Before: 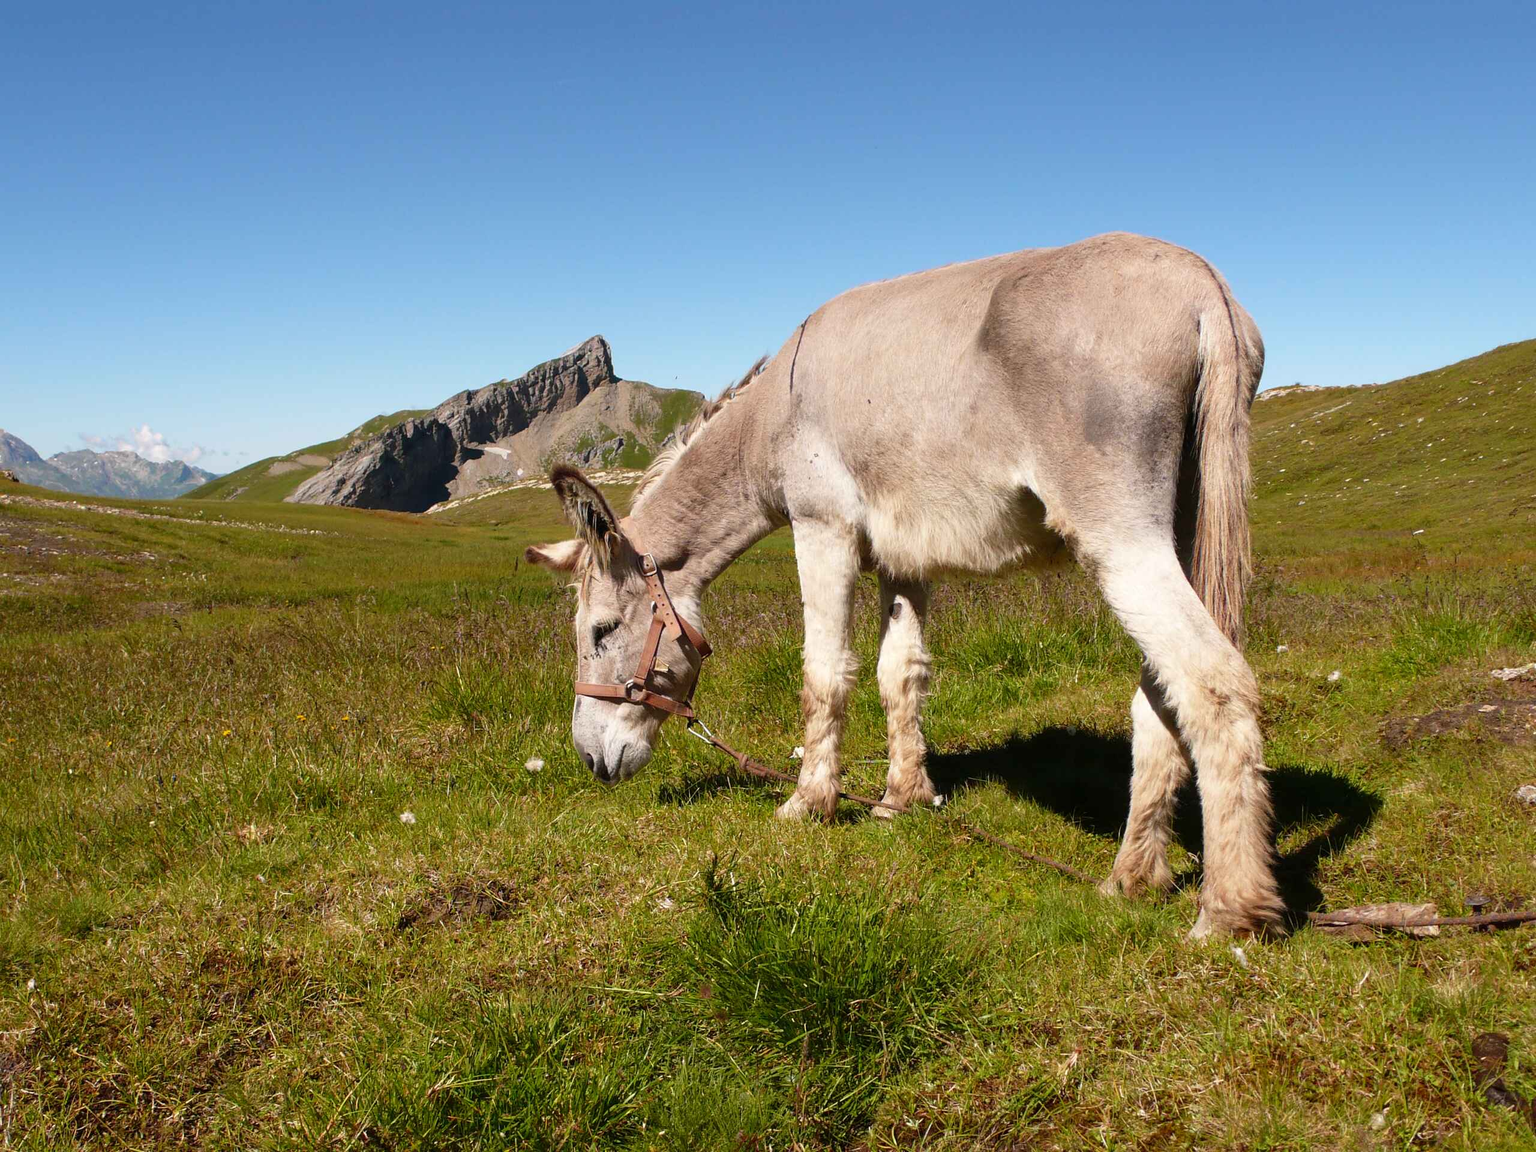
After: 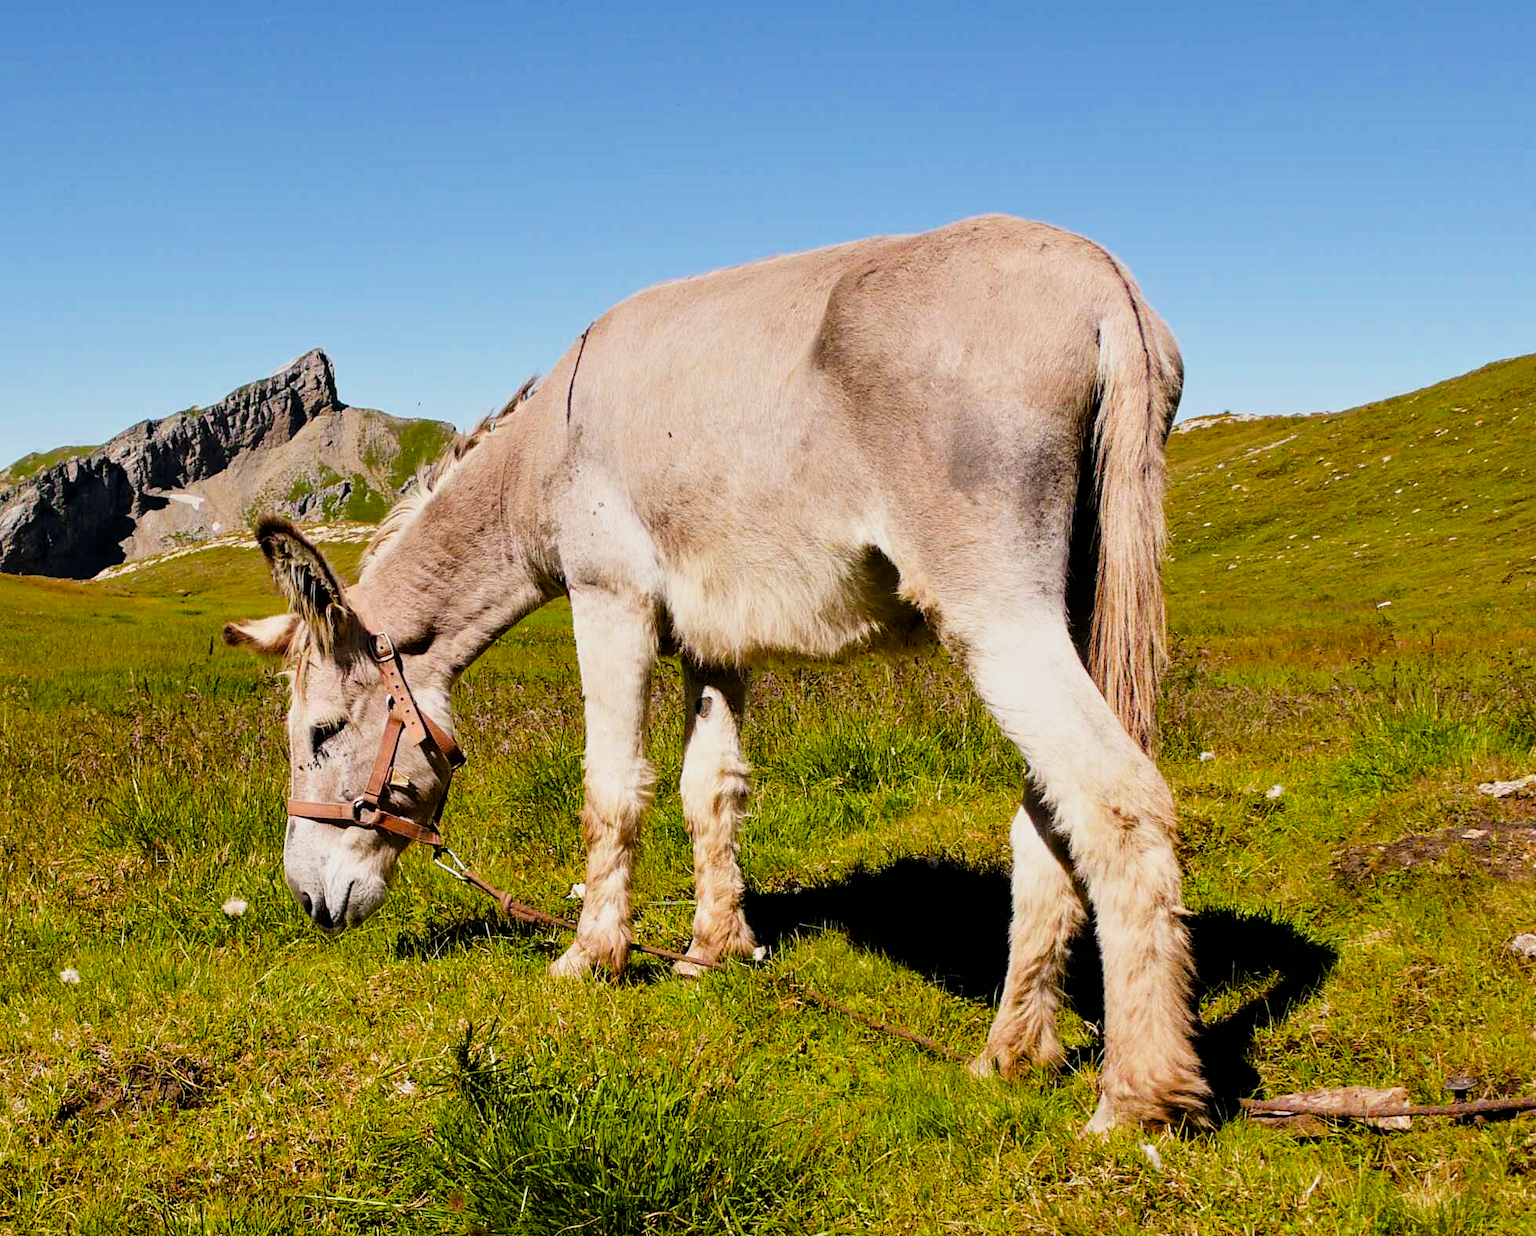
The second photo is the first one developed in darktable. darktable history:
color balance rgb: linear chroma grading › global chroma 9.126%, perceptual saturation grading › global saturation 25.191%, perceptual brilliance grading › global brilliance 12.65%, contrast 4.901%
exposure: compensate highlight preservation false
contrast equalizer: octaves 7, y [[0.51, 0.537, 0.559, 0.574, 0.599, 0.618], [0.5 ×6], [0.5 ×6], [0 ×6], [0 ×6]], mix 0.759
crop: left 23.081%, top 5.877%, bottom 11.526%
filmic rgb: black relative exposure -7.42 EV, white relative exposure 4.83 EV, hardness 3.39
